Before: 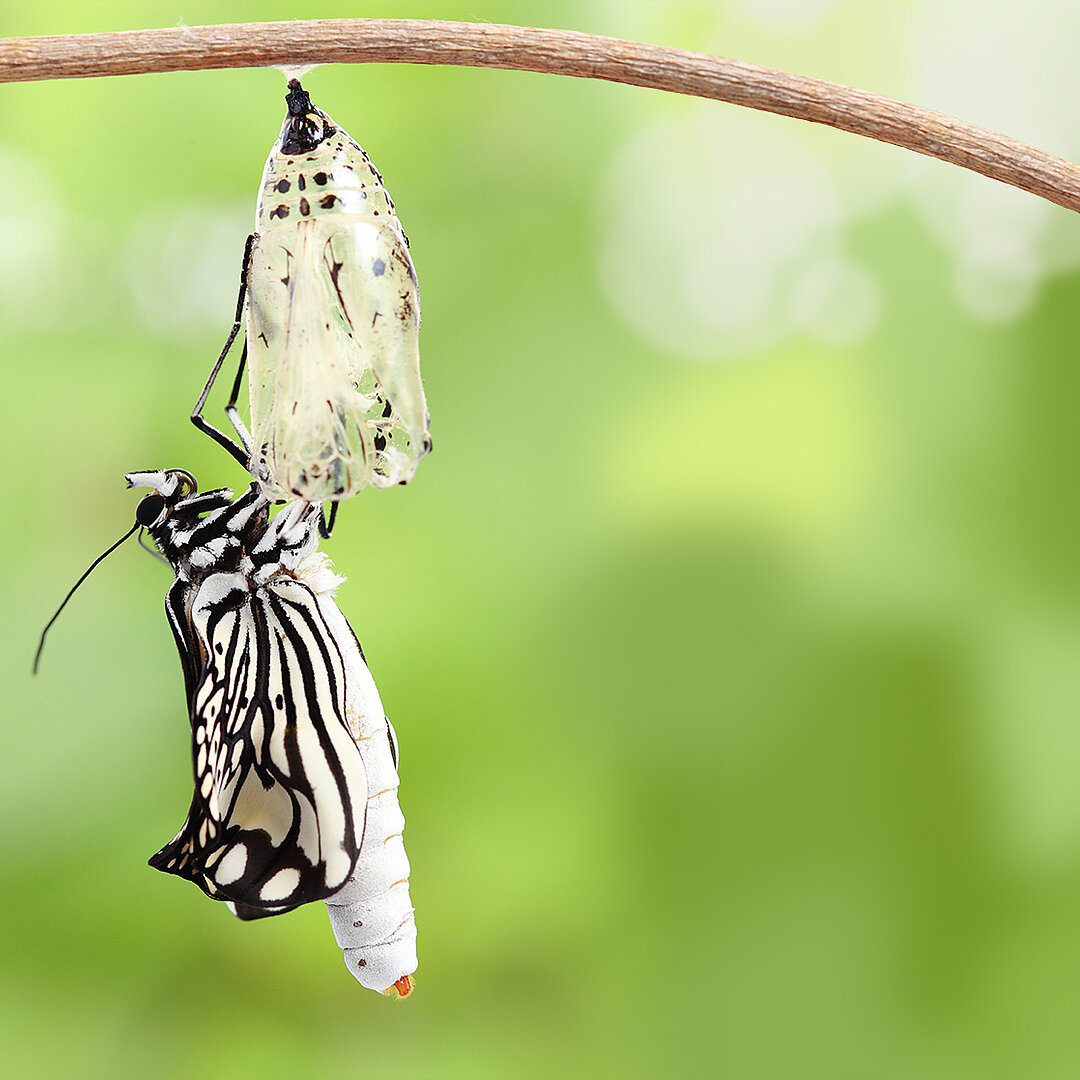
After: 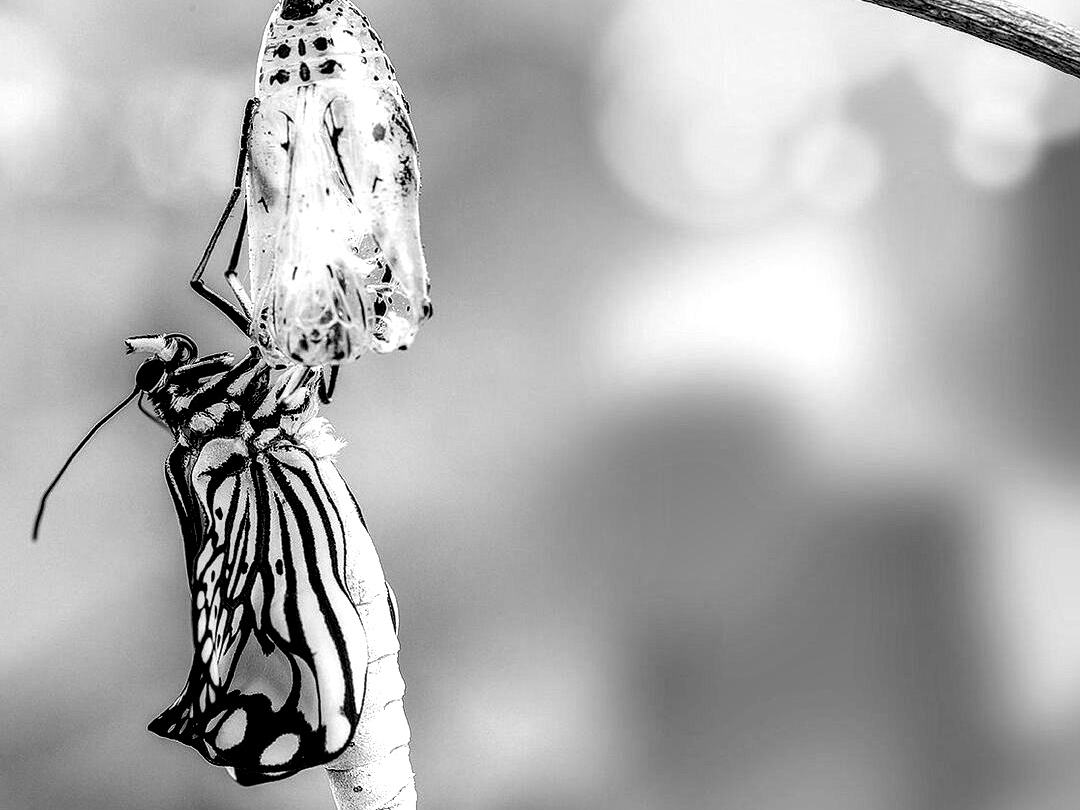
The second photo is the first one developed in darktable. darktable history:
crop and rotate: top 12.5%, bottom 12.5%
monochrome: a -6.99, b 35.61, size 1.4
color balance rgb: perceptual saturation grading › global saturation -1%
local contrast: highlights 115%, shadows 42%, detail 293%
color balance: contrast -15%
